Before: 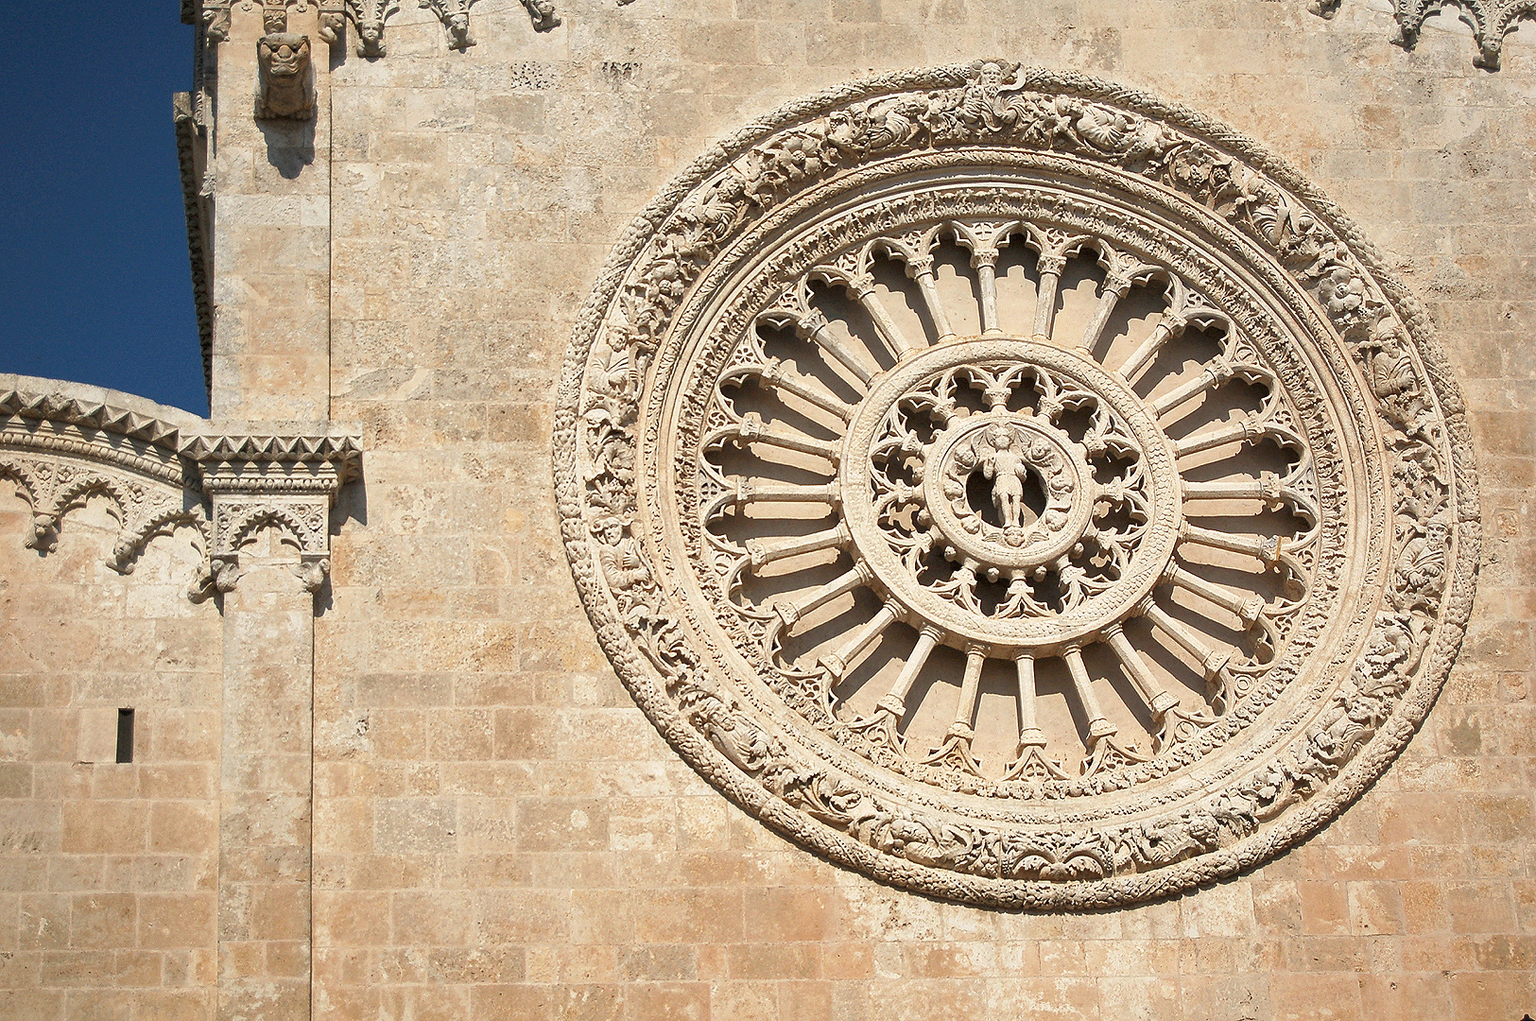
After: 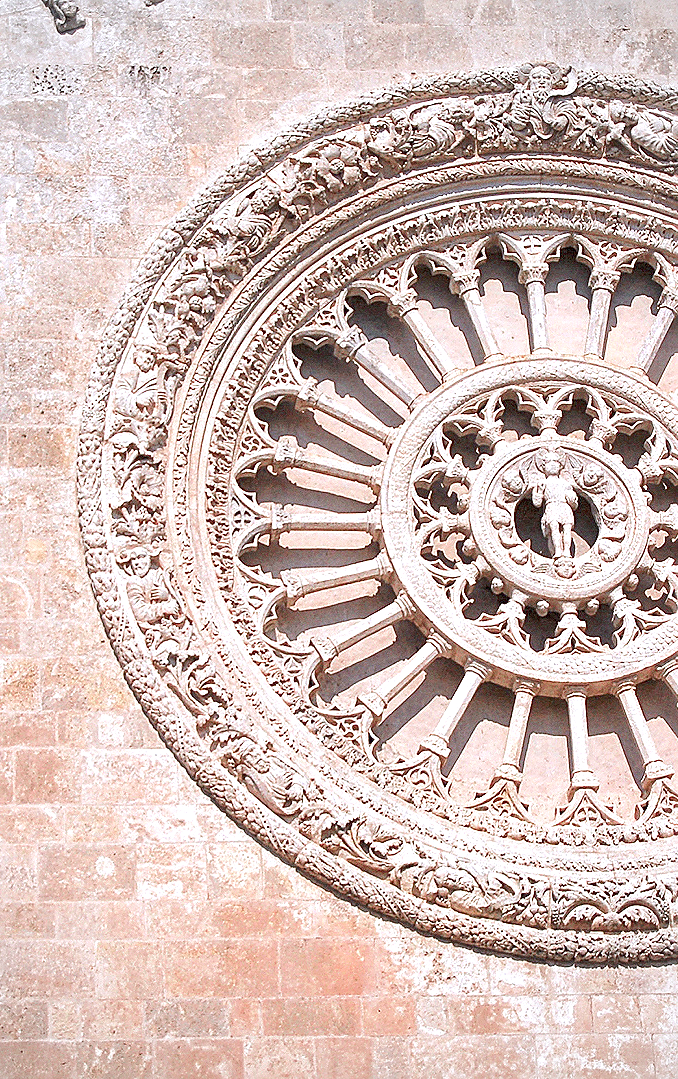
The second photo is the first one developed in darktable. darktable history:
color zones: curves: ch0 [(0, 0.466) (0.128, 0.466) (0.25, 0.5) (0.375, 0.456) (0.5, 0.5) (0.625, 0.5) (0.737, 0.652) (0.875, 0.5)]; ch1 [(0, 0.603) (0.125, 0.618) (0.261, 0.348) (0.372, 0.353) (0.497, 0.363) (0.611, 0.45) (0.731, 0.427) (0.875, 0.518) (0.998, 0.652)]; ch2 [(0, 0.559) (0.125, 0.451) (0.253, 0.564) (0.37, 0.578) (0.5, 0.466) (0.625, 0.471) (0.731, 0.471) (0.88, 0.485)], mix 29.74%
crop: left 31.293%, right 26.952%
vignetting: brightness -0.291
contrast brightness saturation: contrast 0.103, brightness 0.022, saturation 0.025
color calibration: gray › normalize channels true, illuminant custom, x 0.373, y 0.389, temperature 4259.54 K, gamut compression 0.027
local contrast: highlights 99%, shadows 87%, detail 160%, midtone range 0.2
sharpen: on, module defaults
tone equalizer: -8 EV 1 EV, -7 EV 1 EV, -6 EV 0.964 EV, -5 EV 1 EV, -4 EV 1.02 EV, -3 EV 0.745 EV, -2 EV 0.475 EV, -1 EV 0.271 EV, edges refinement/feathering 500, mask exposure compensation -1.57 EV, preserve details no
